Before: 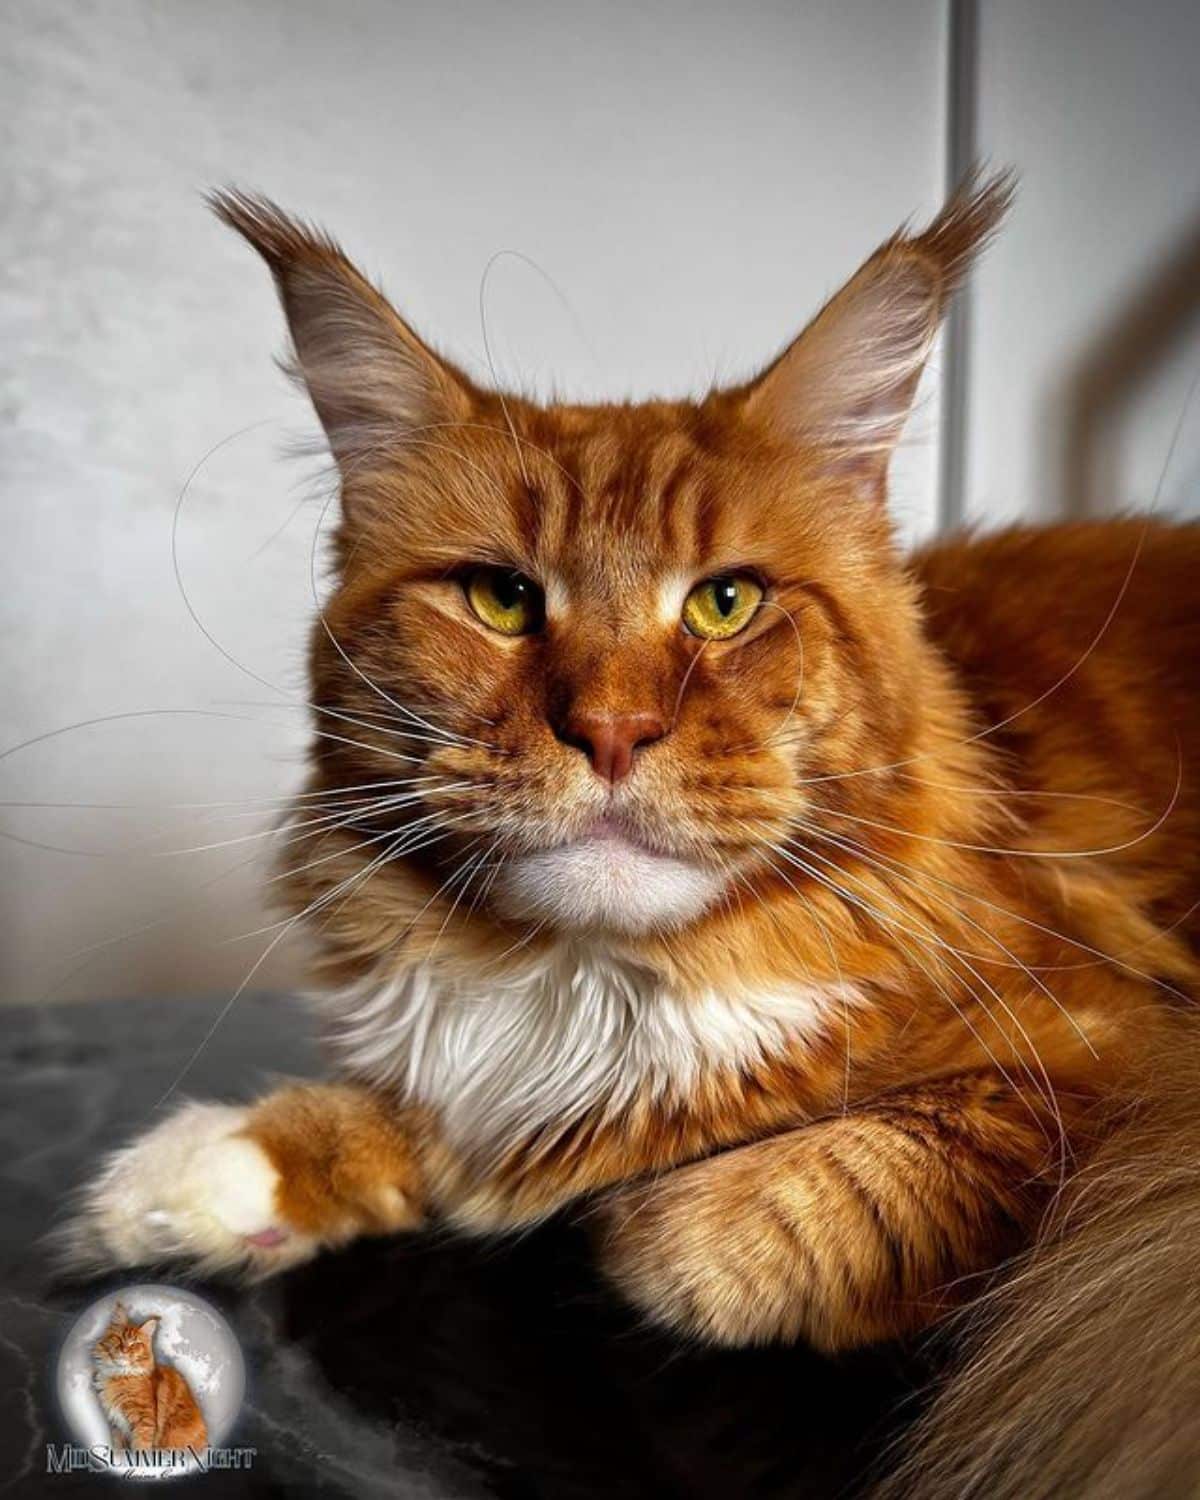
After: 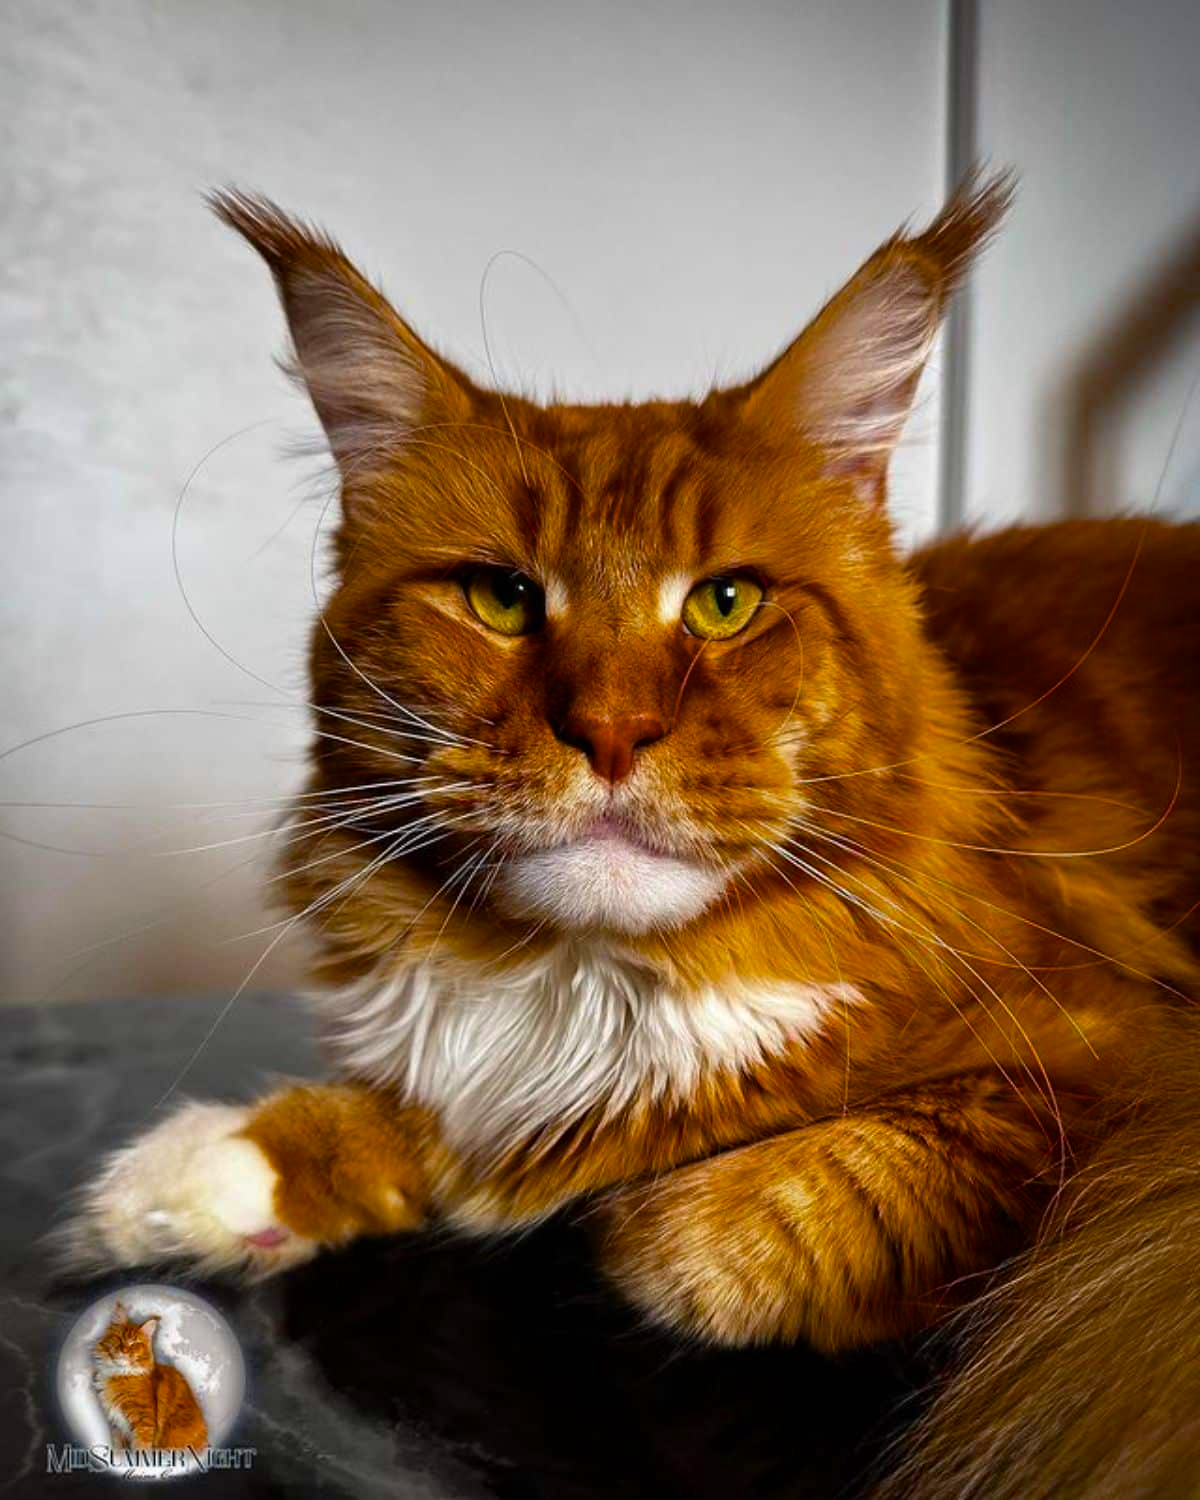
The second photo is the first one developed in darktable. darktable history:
color balance rgb: perceptual saturation grading › global saturation 30.21%, saturation formula JzAzBz (2021)
